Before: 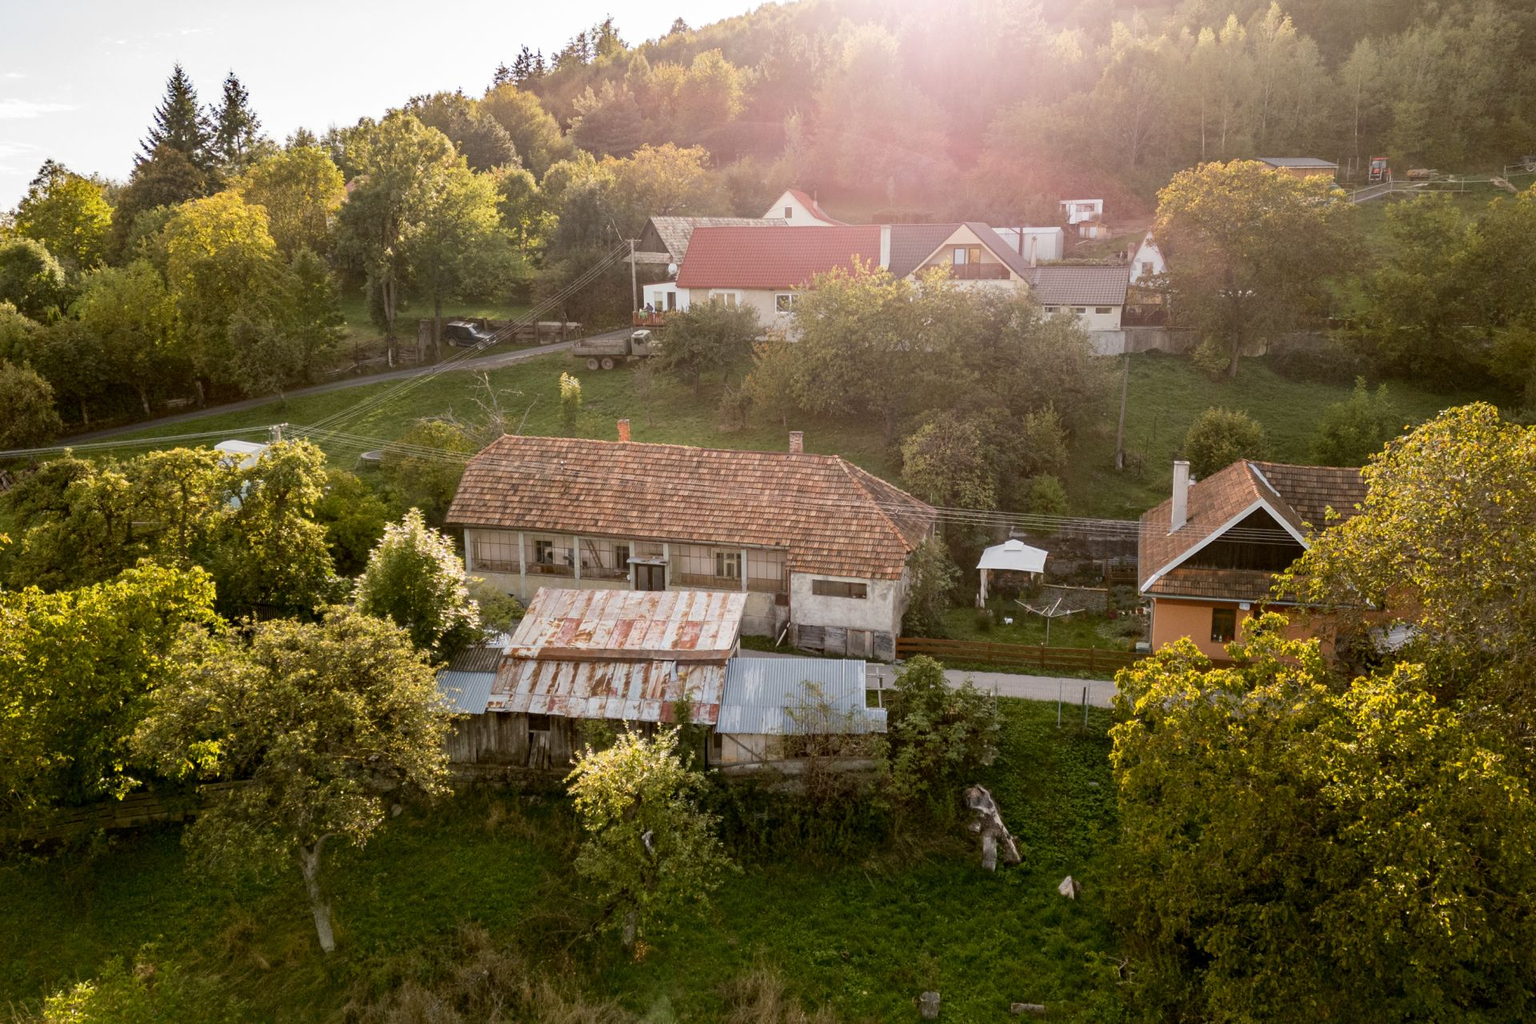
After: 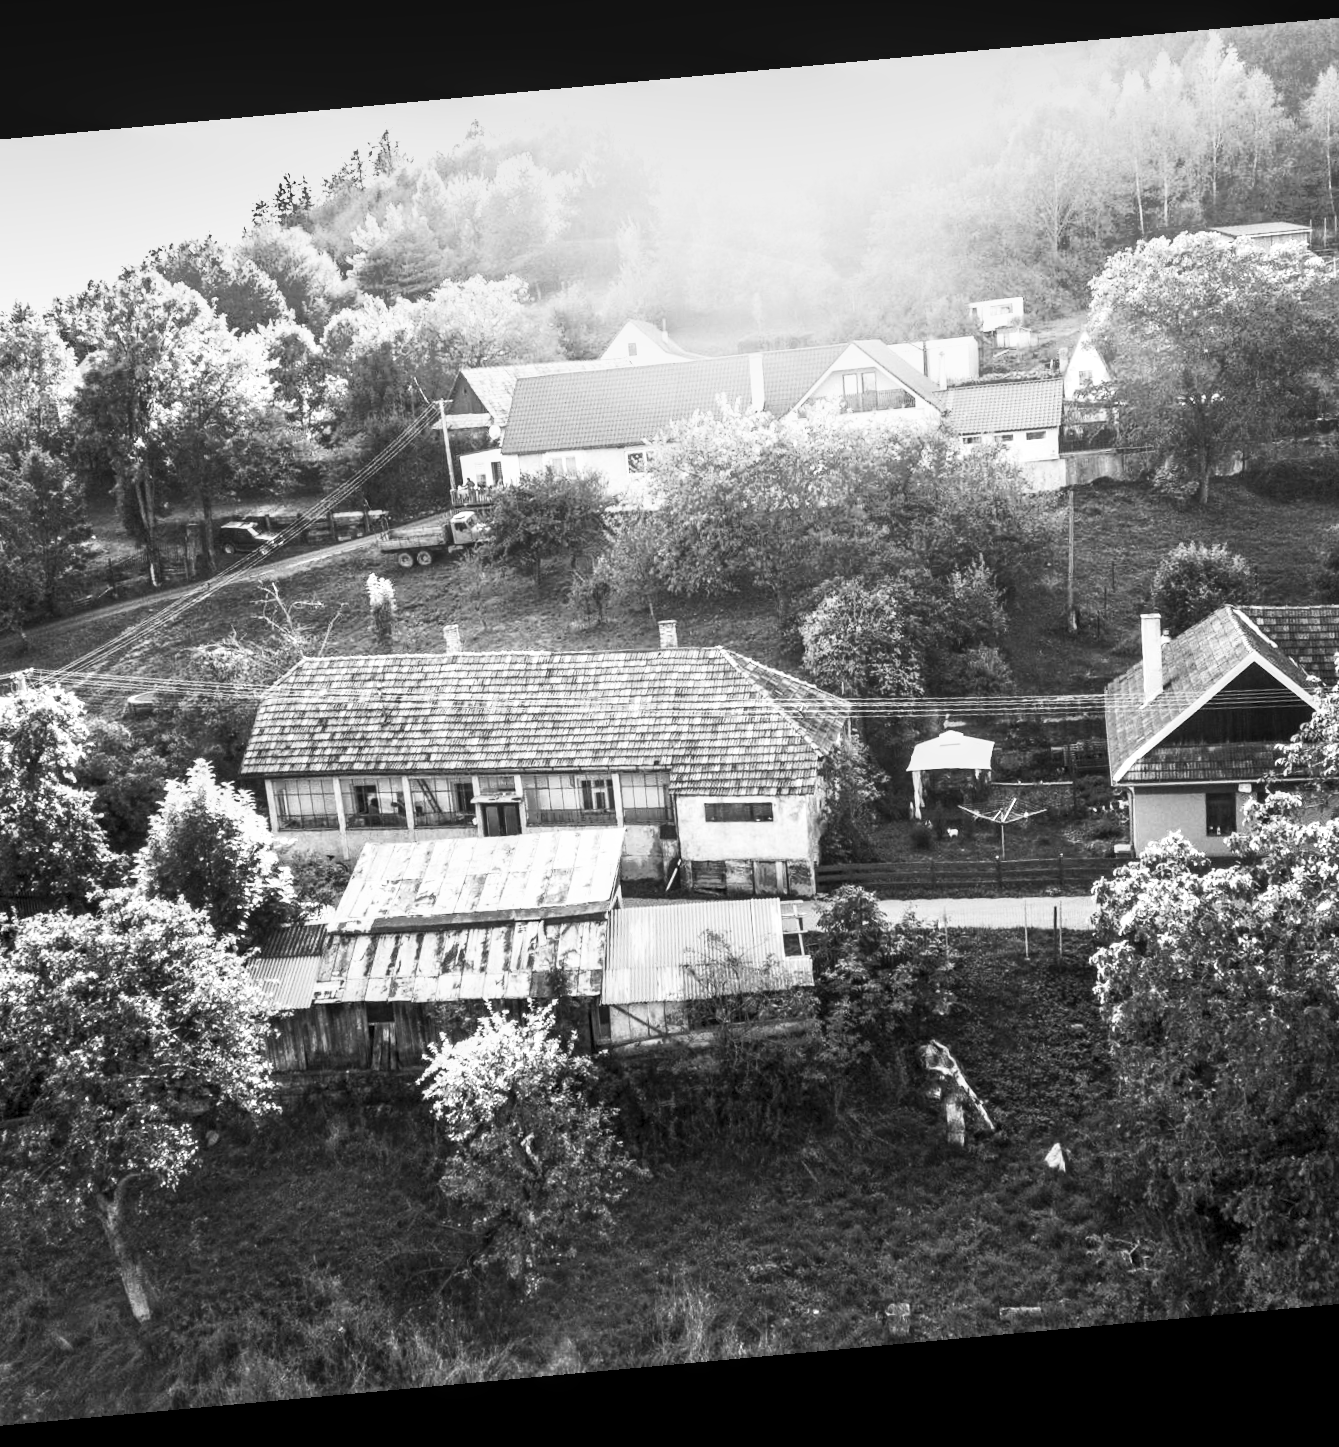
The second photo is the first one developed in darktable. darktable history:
crop and rotate: left 18.442%, right 15.508%
contrast brightness saturation: contrast 0.53, brightness 0.47, saturation -1
local contrast: on, module defaults
shadows and highlights: shadows 40, highlights -60
rotate and perspective: rotation -5.2°, automatic cropping off
tone equalizer: -8 EV -1.08 EV, -7 EV -1.01 EV, -6 EV -0.867 EV, -5 EV -0.578 EV, -3 EV 0.578 EV, -2 EV 0.867 EV, -1 EV 1.01 EV, +0 EV 1.08 EV, edges refinement/feathering 500, mask exposure compensation -1.57 EV, preserve details no
